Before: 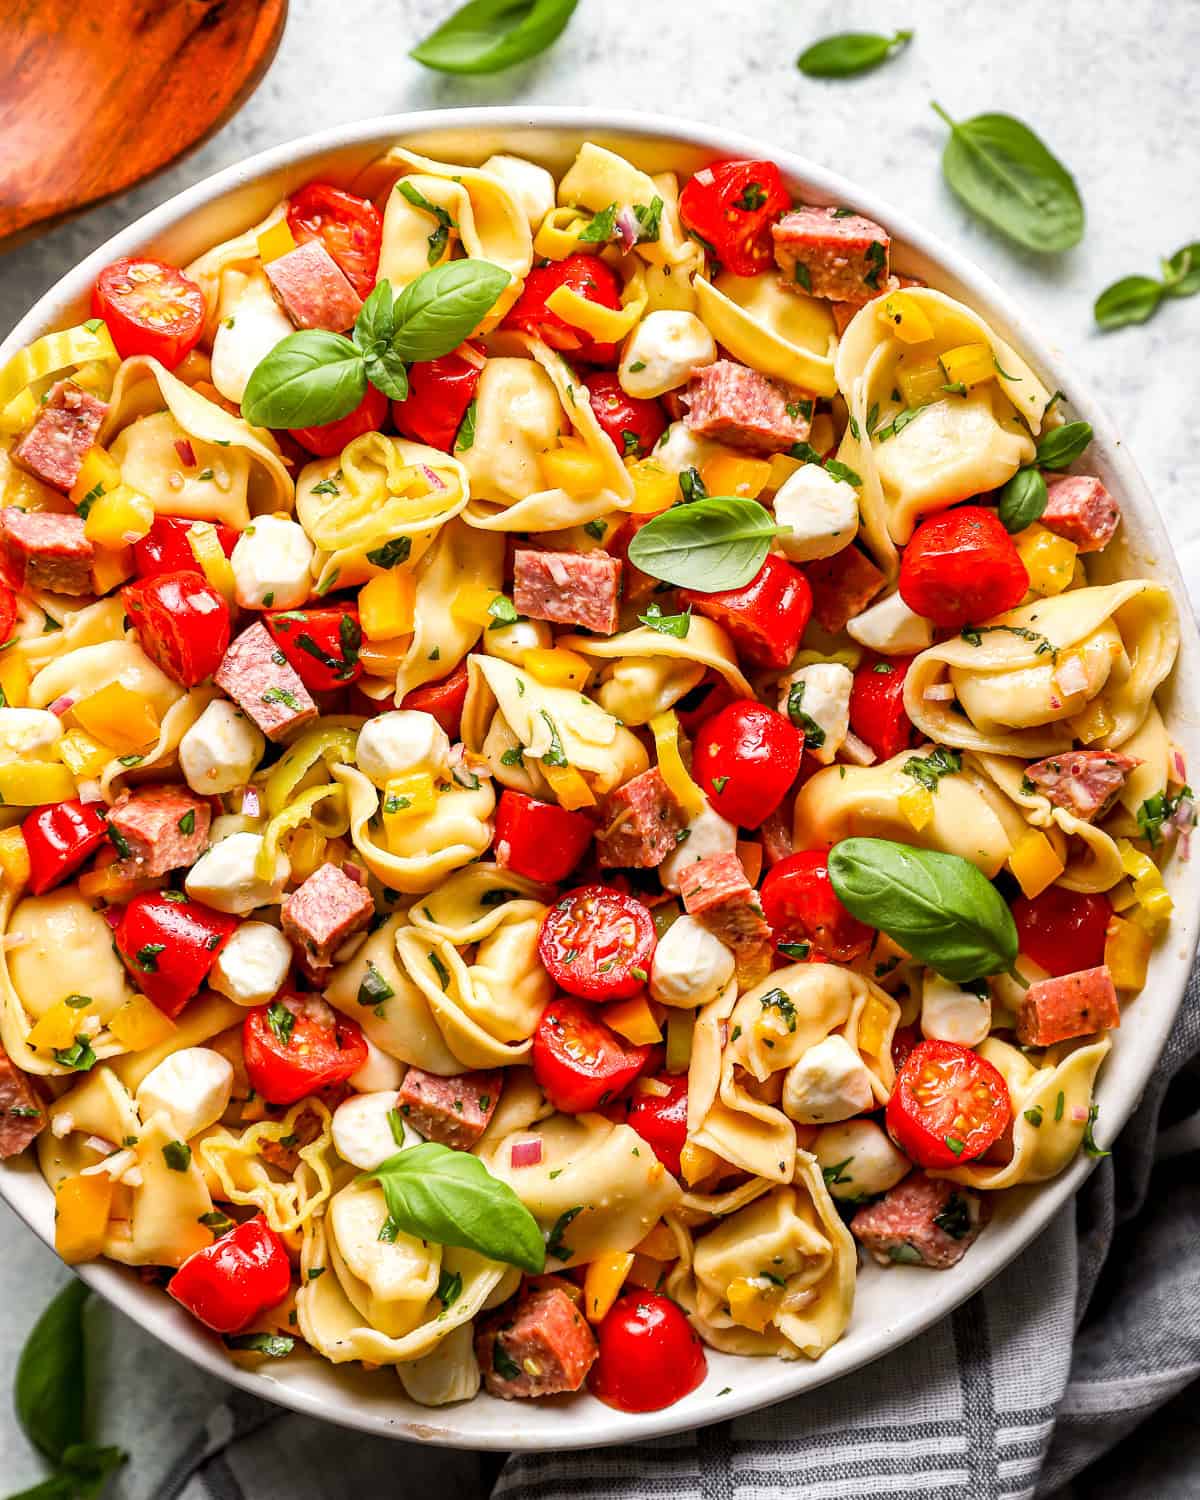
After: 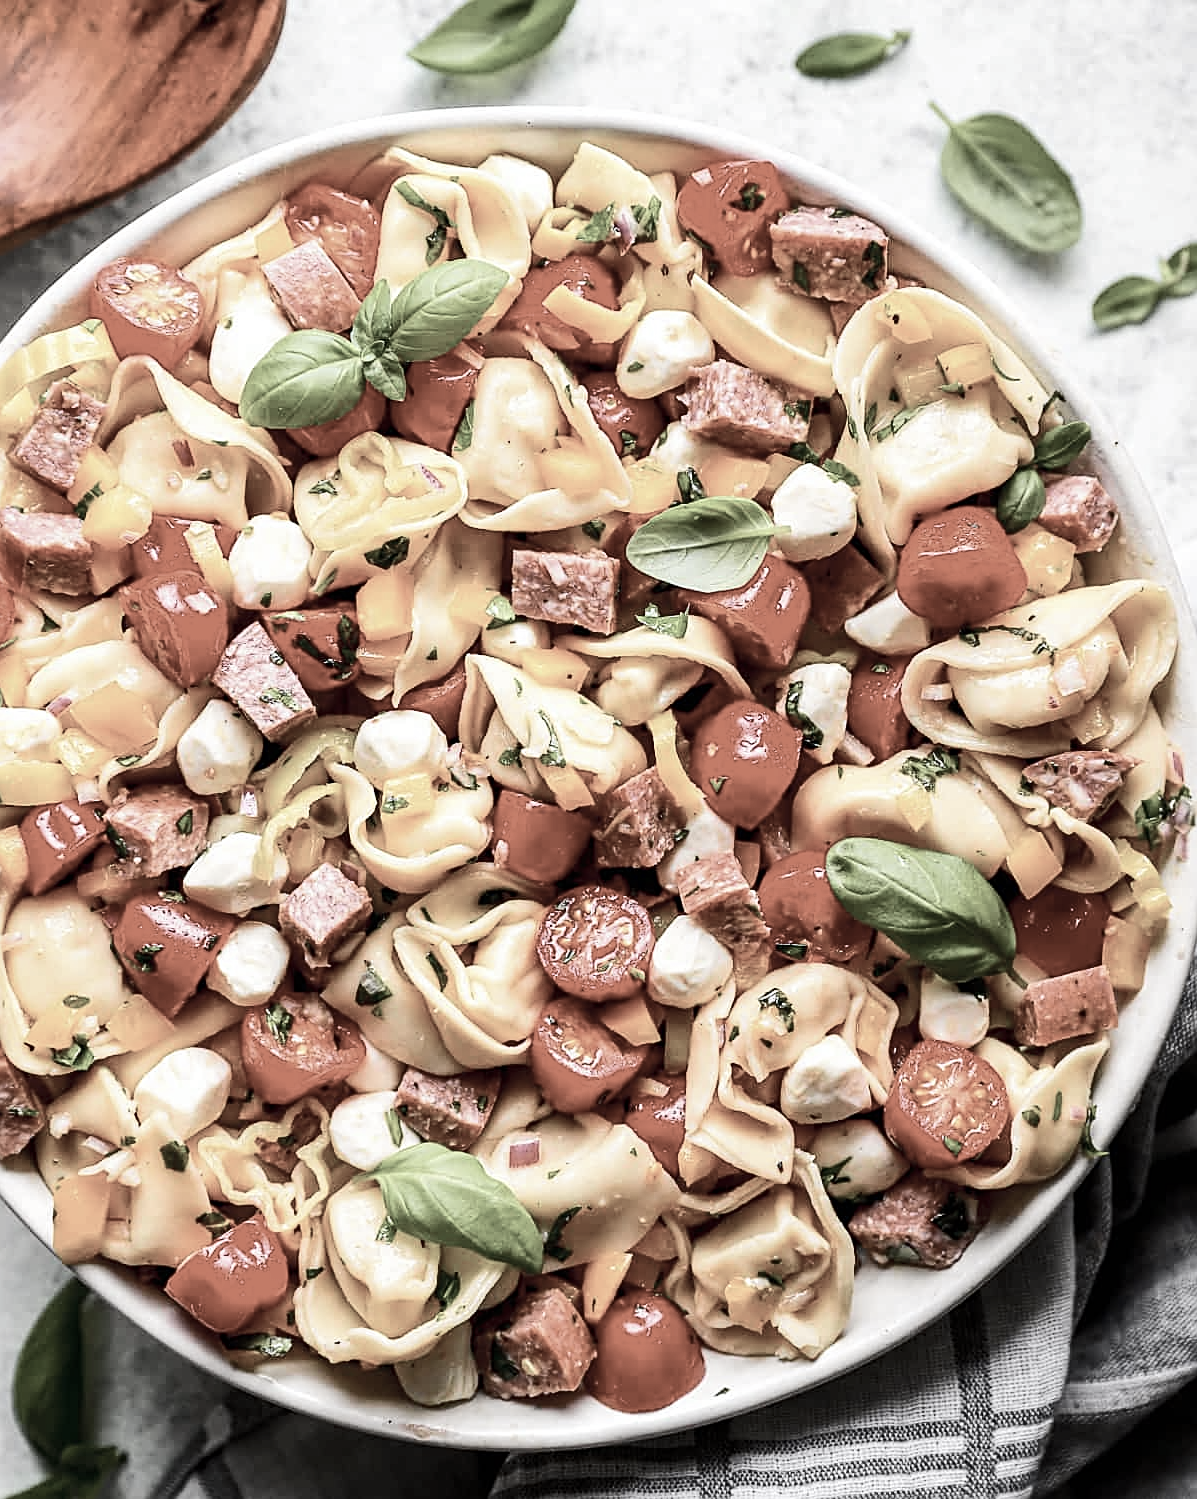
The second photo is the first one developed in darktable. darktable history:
color correction: highlights b* -0.053, saturation 0.295
crop and rotate: left 0.188%, bottom 0.009%
sharpen: on, module defaults
tone curve: curves: ch0 [(0, 0) (0.126, 0.086) (0.338, 0.307) (0.494, 0.531) (0.703, 0.762) (1, 1)]; ch1 [(0, 0) (0.346, 0.324) (0.45, 0.426) (0.5, 0.5) (0.522, 0.517) (0.55, 0.578) (1, 1)]; ch2 [(0, 0) (0.44, 0.424) (0.501, 0.499) (0.554, 0.554) (0.622, 0.667) (0.707, 0.746) (1, 1)], color space Lab, independent channels, preserve colors none
